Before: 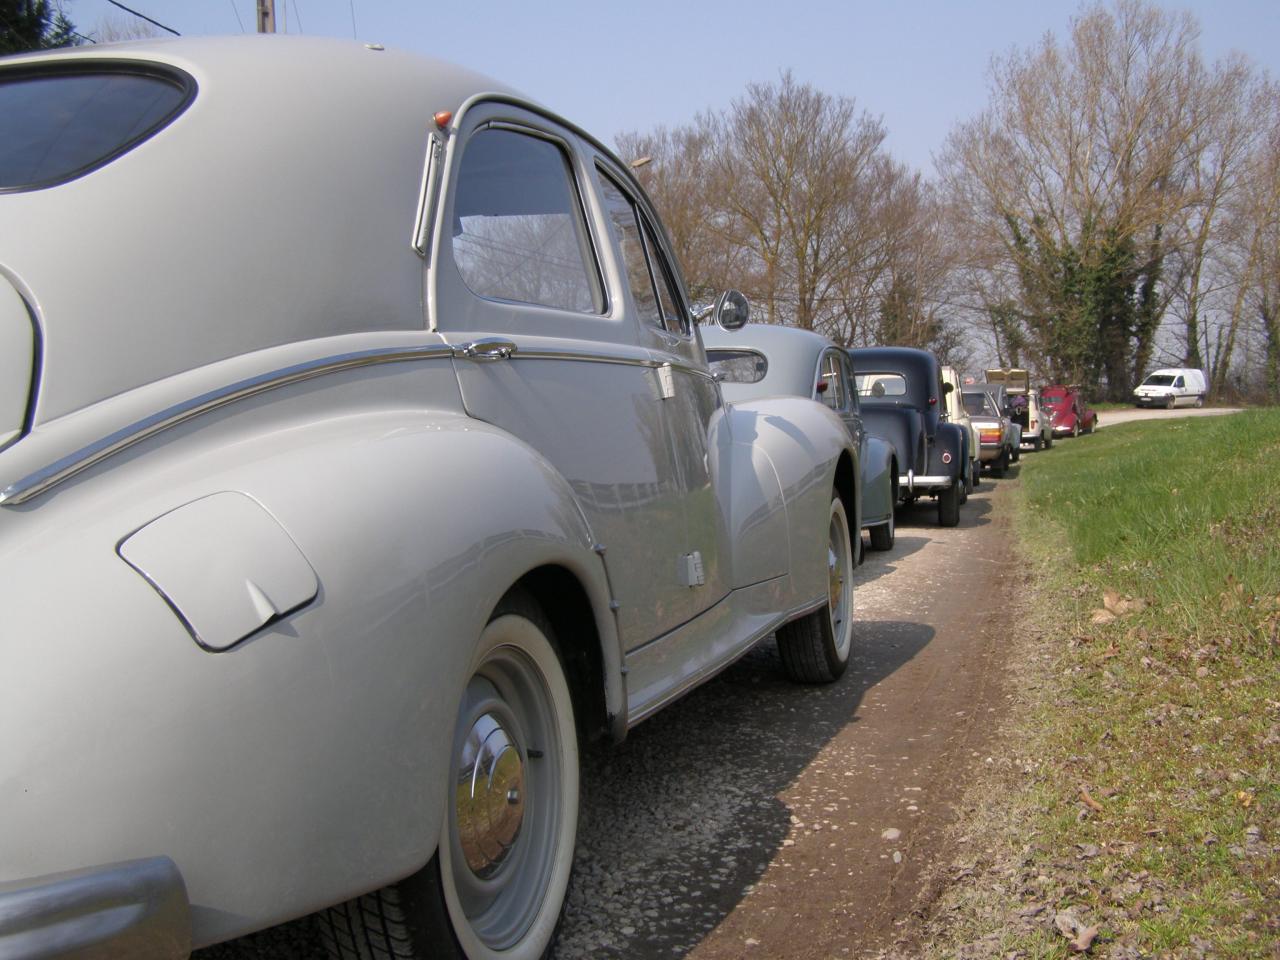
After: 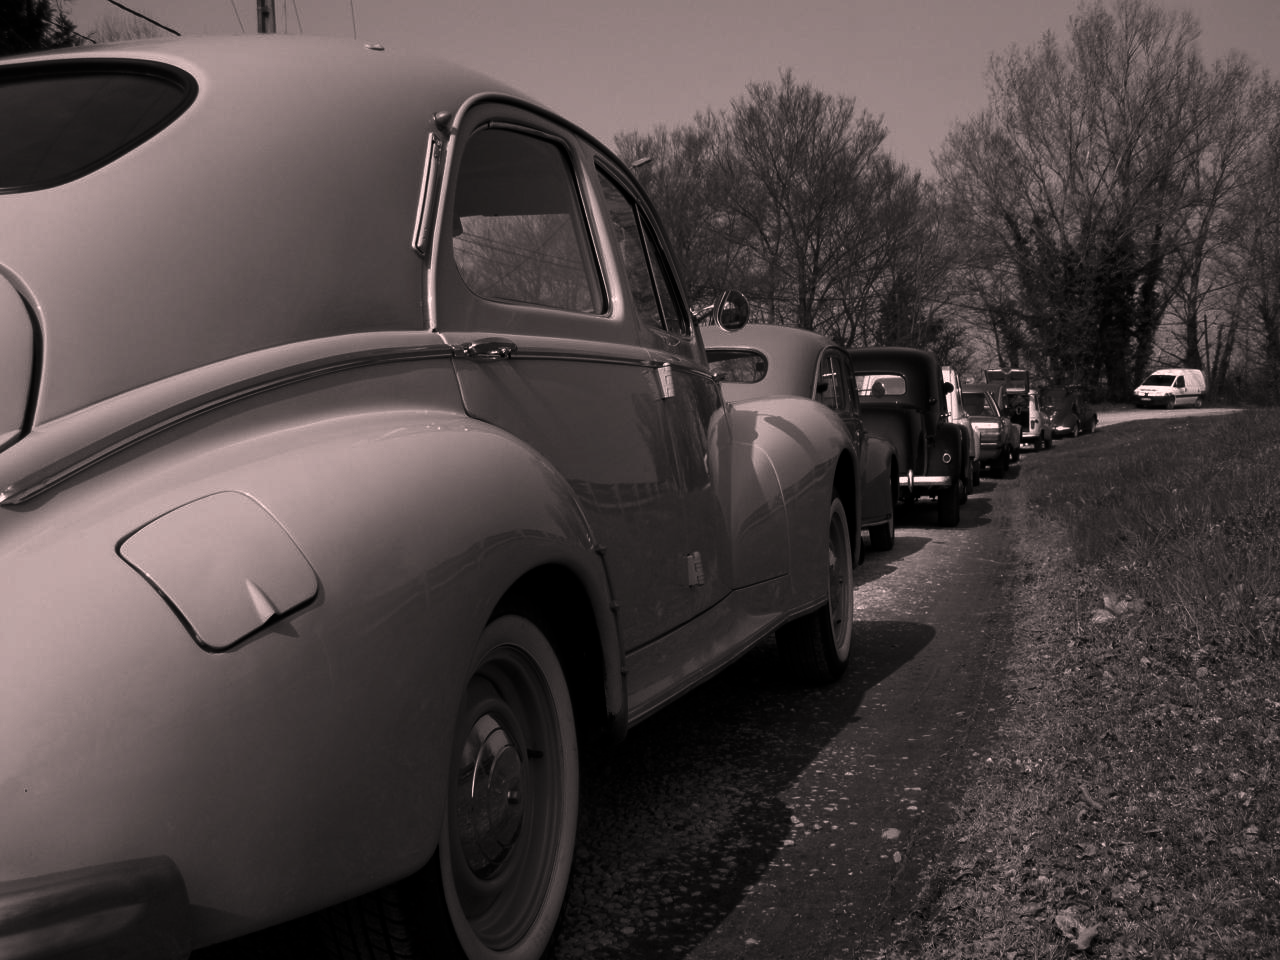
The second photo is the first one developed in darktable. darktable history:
color correction: highlights a* 12.92, highlights b* 5.59
contrast brightness saturation: contrast -0.025, brightness -0.589, saturation -0.999
tone equalizer: on, module defaults
